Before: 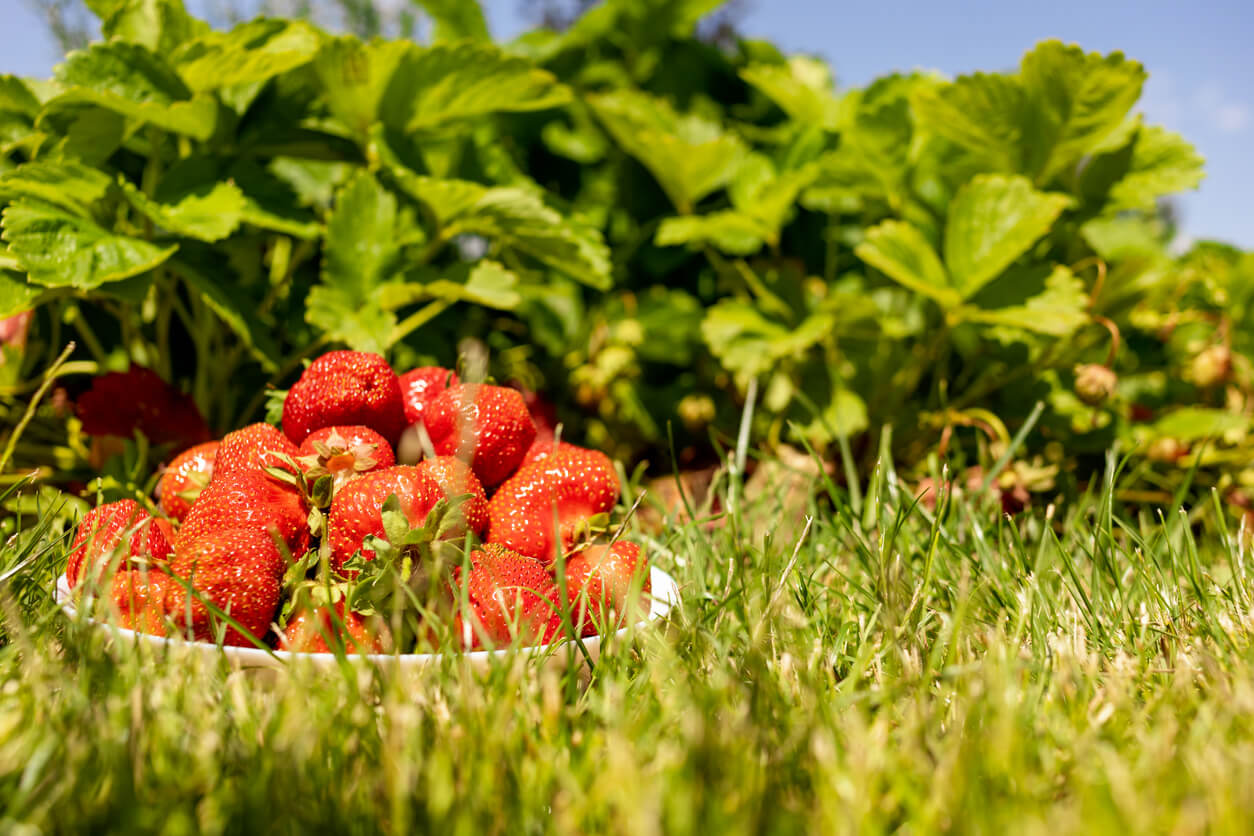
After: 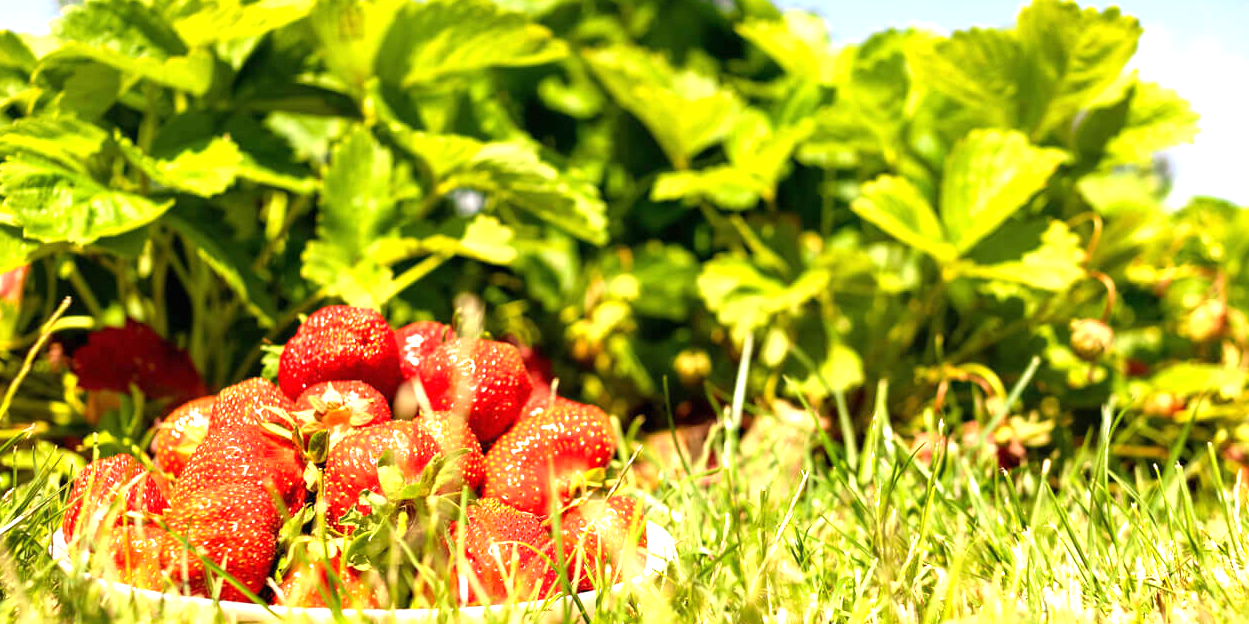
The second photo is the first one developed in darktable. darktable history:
exposure: black level correction 0, exposure 1.173 EV, compensate exposure bias true, compensate highlight preservation false
crop: left 0.387%, top 5.469%, bottom 19.809%
